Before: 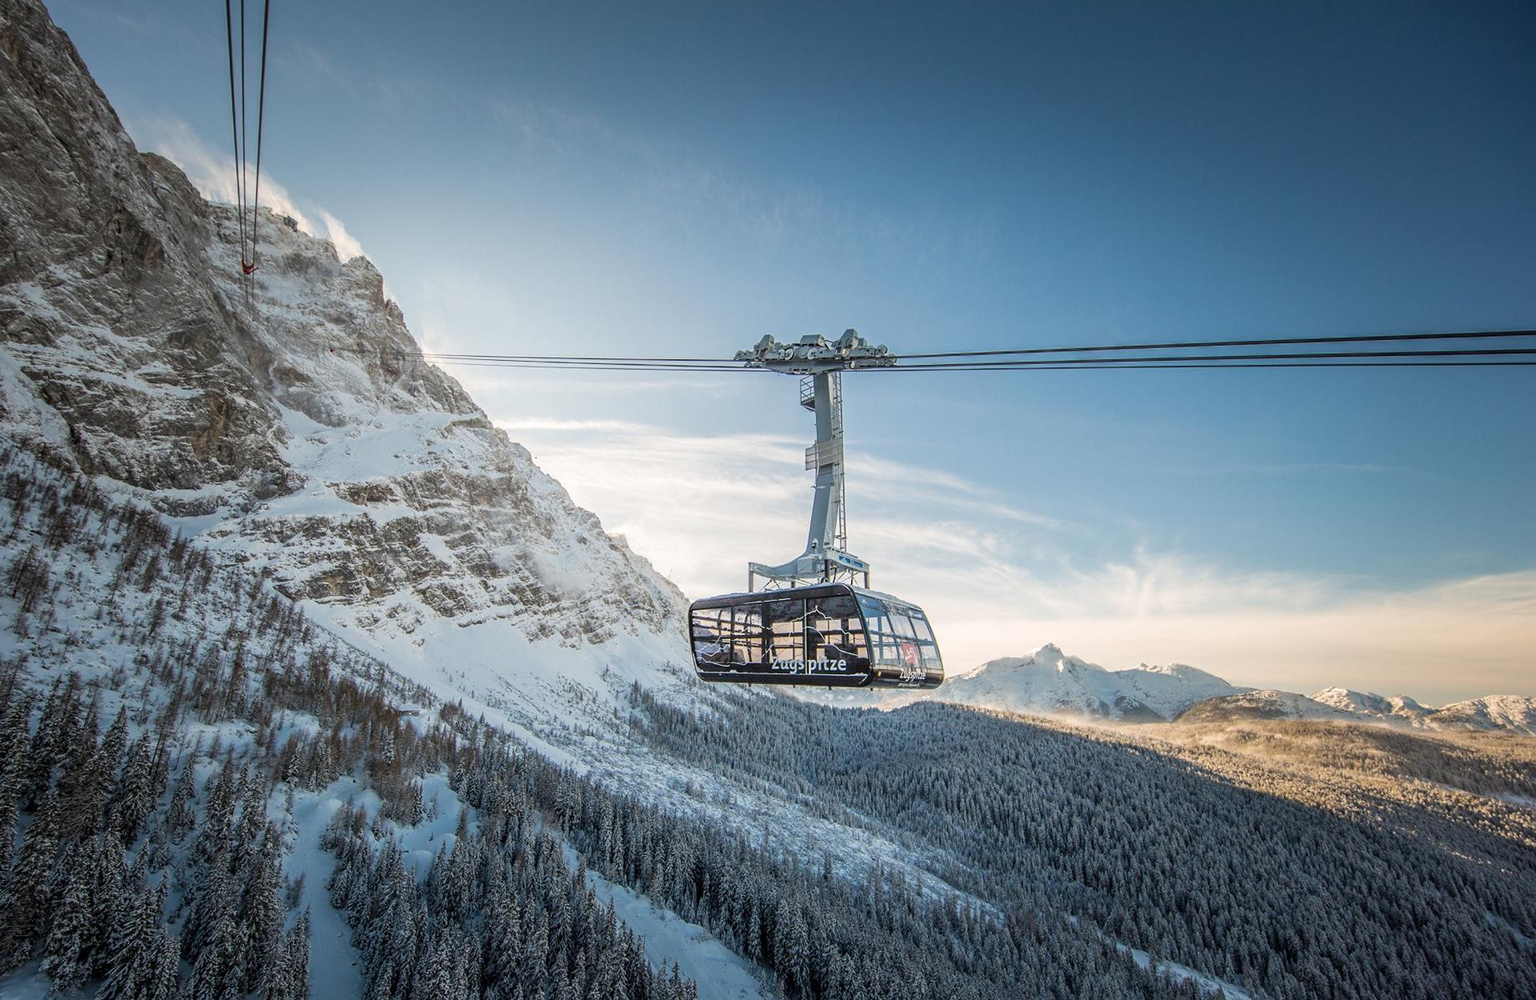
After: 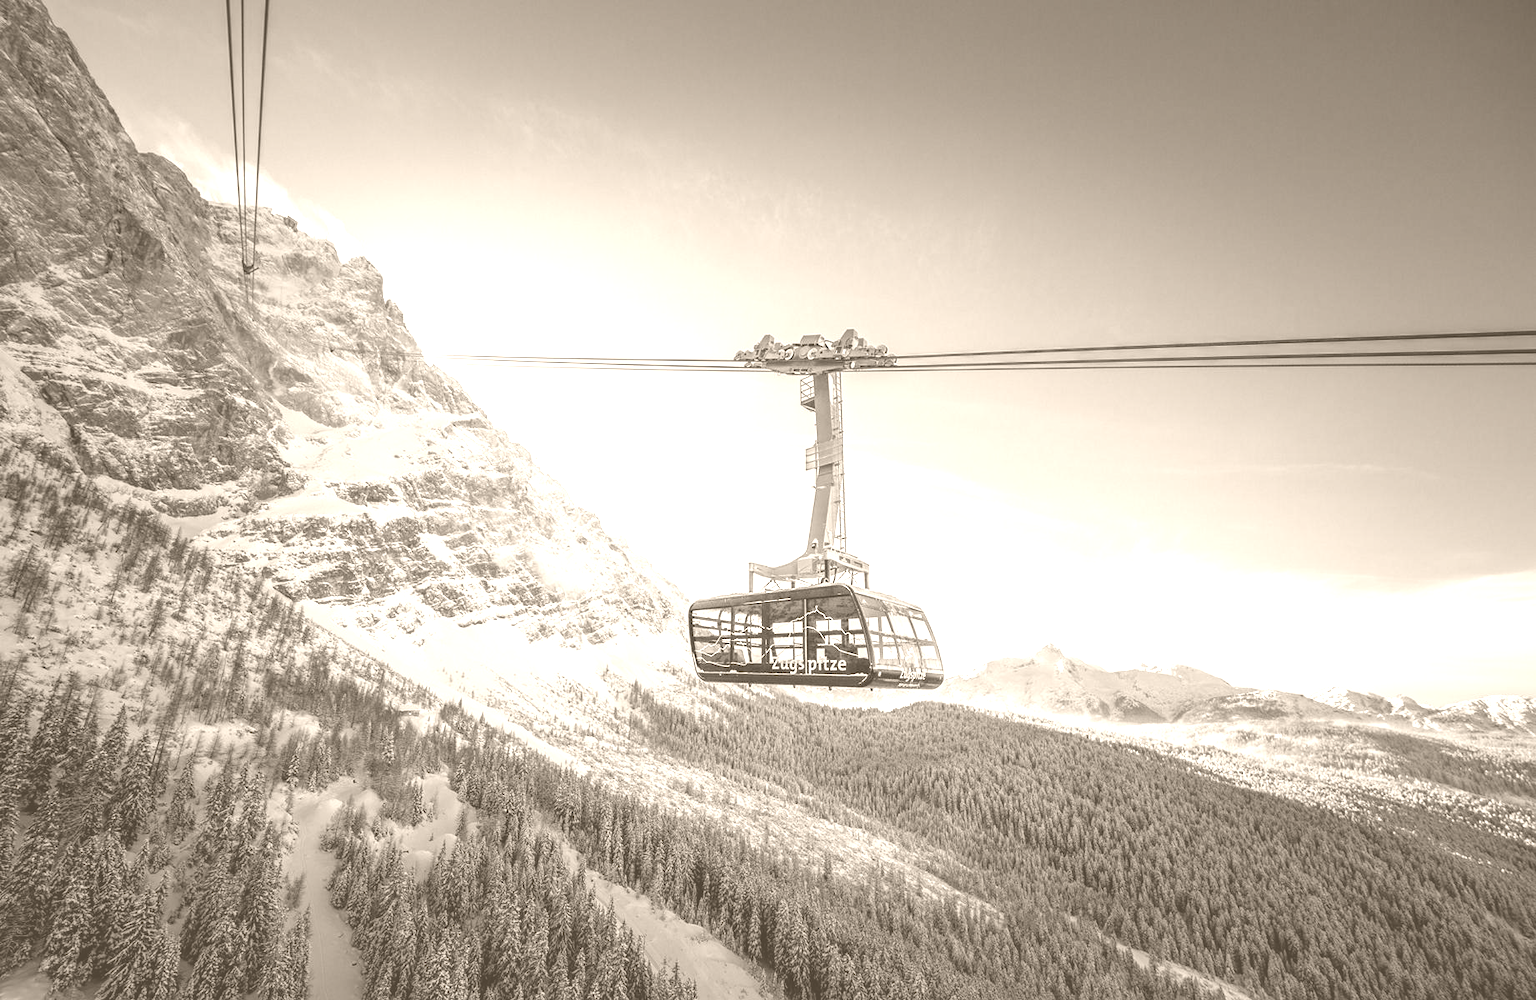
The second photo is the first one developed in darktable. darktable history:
tone equalizer: on, module defaults
white balance: red 0.976, blue 1.04
colorize: hue 34.49°, saturation 35.33%, source mix 100%, version 1
